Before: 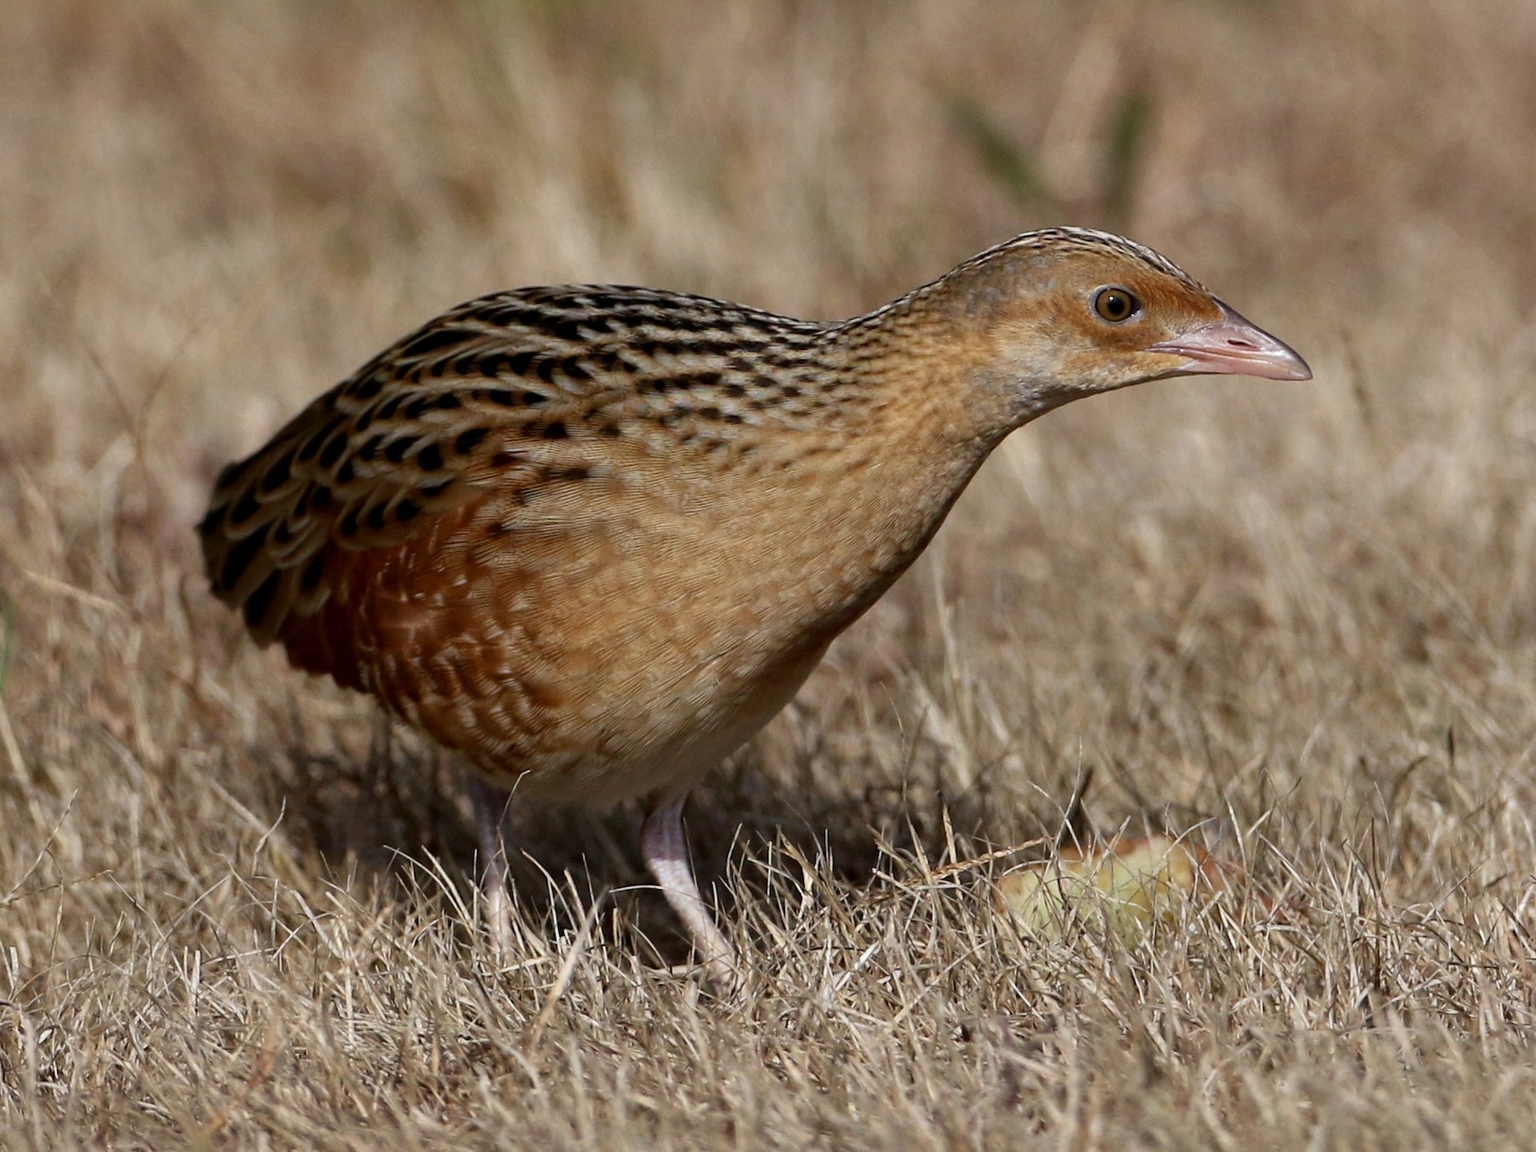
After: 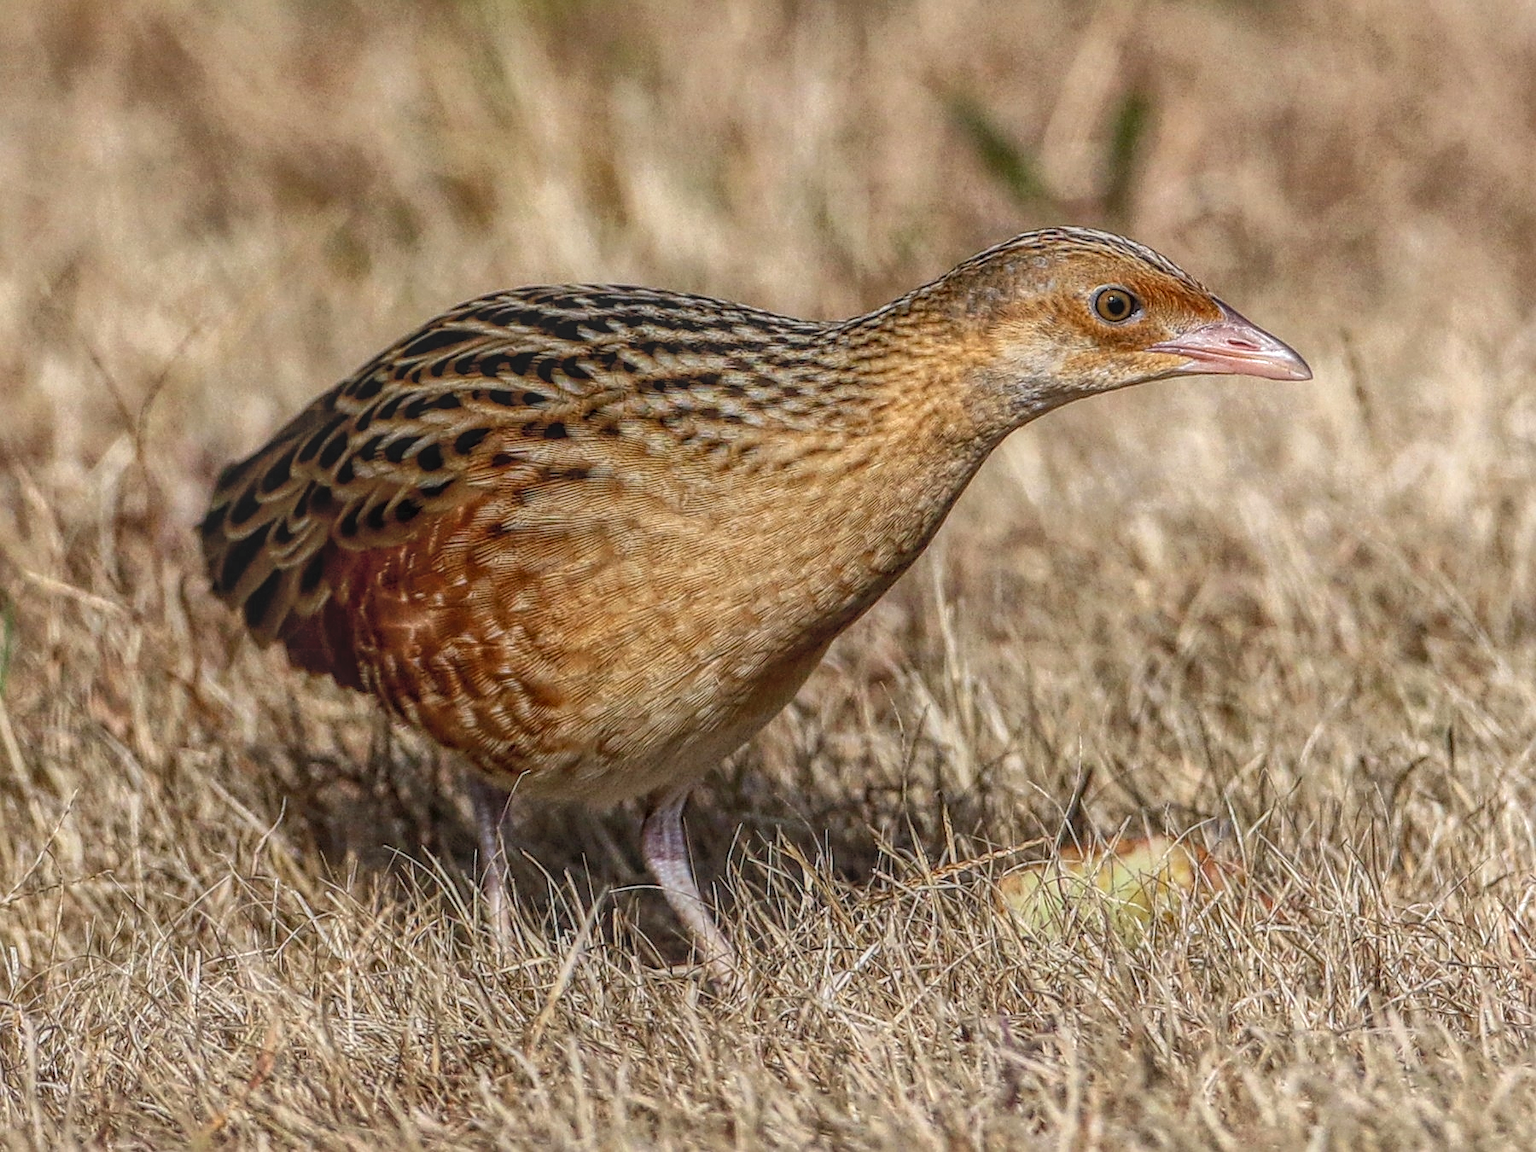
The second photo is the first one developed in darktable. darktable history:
contrast brightness saturation: contrast 0.201, brightness 0.161, saturation 0.217
sharpen: on, module defaults
local contrast: highlights 20%, shadows 28%, detail 199%, midtone range 0.2
